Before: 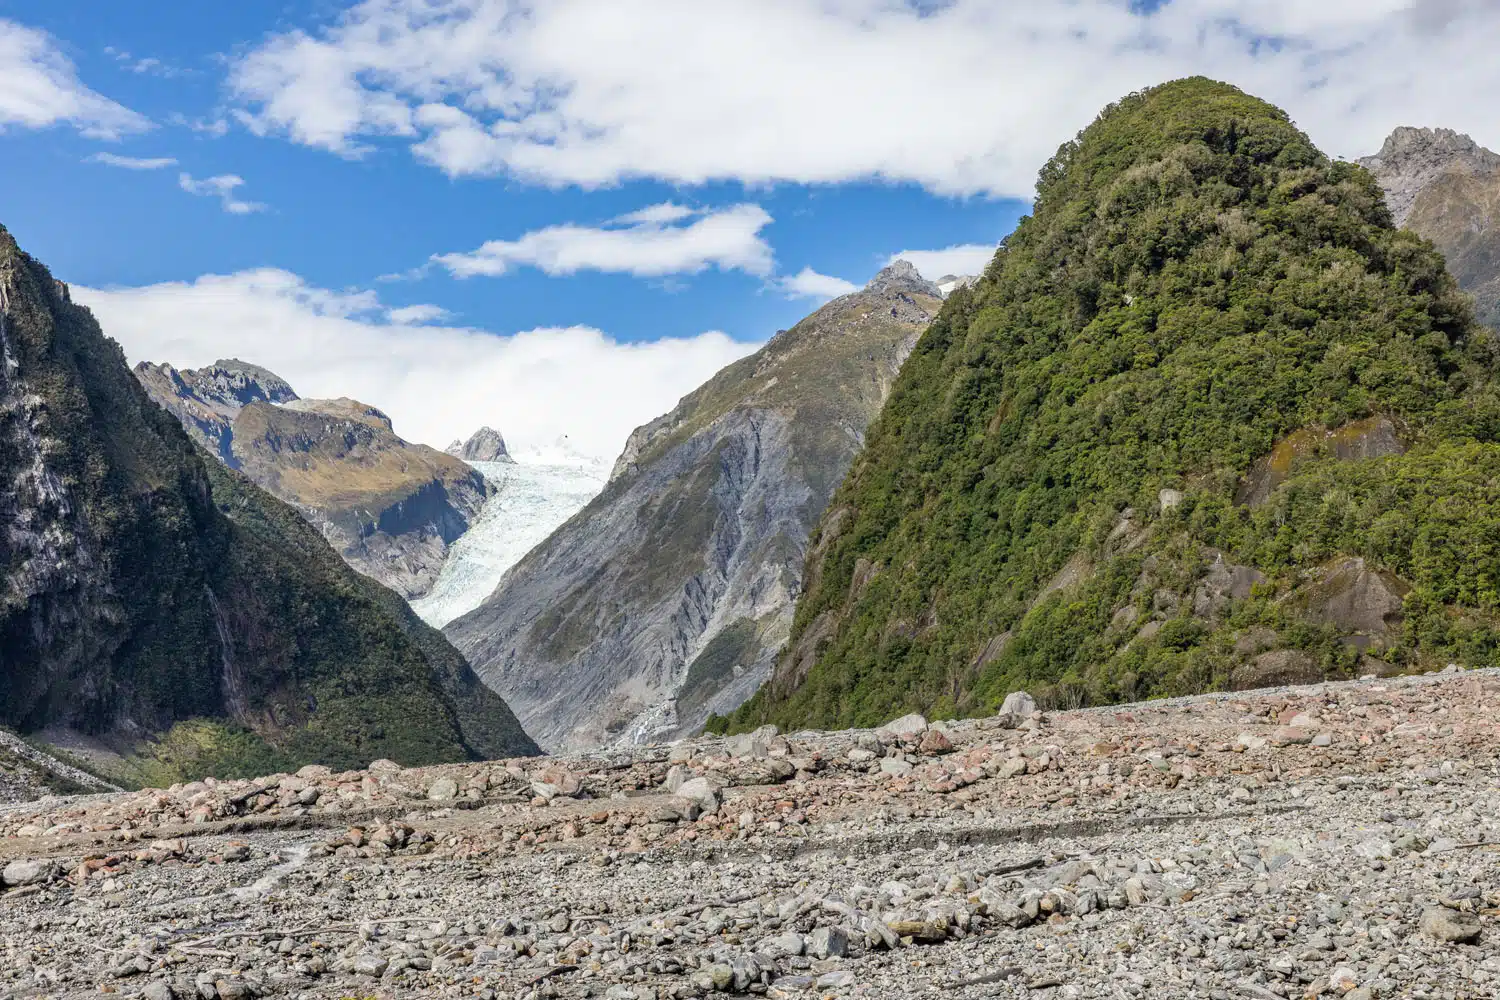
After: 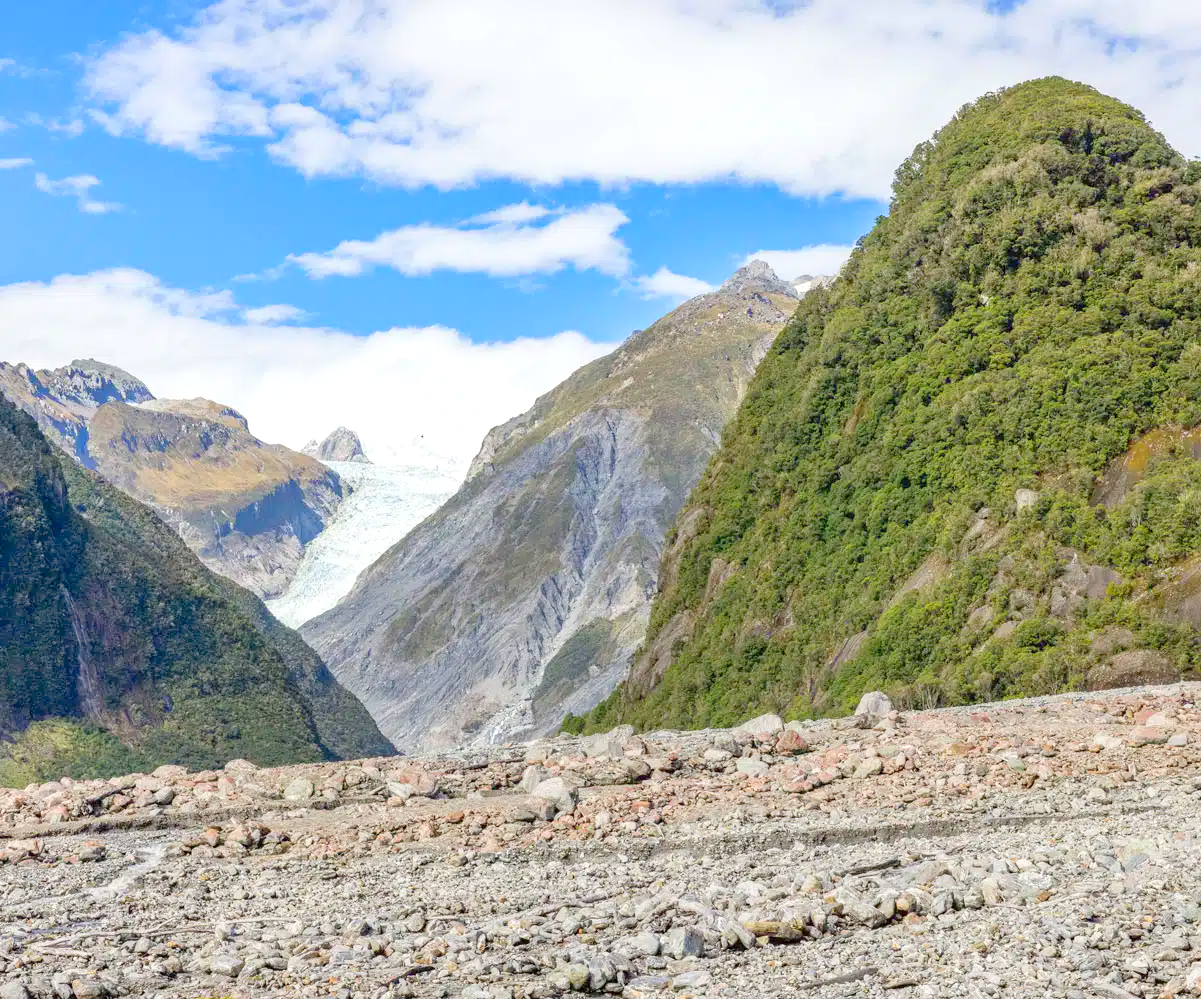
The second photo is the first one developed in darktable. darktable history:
levels: levels [0, 0.397, 0.955]
crop and rotate: left 9.613%, right 10.289%
